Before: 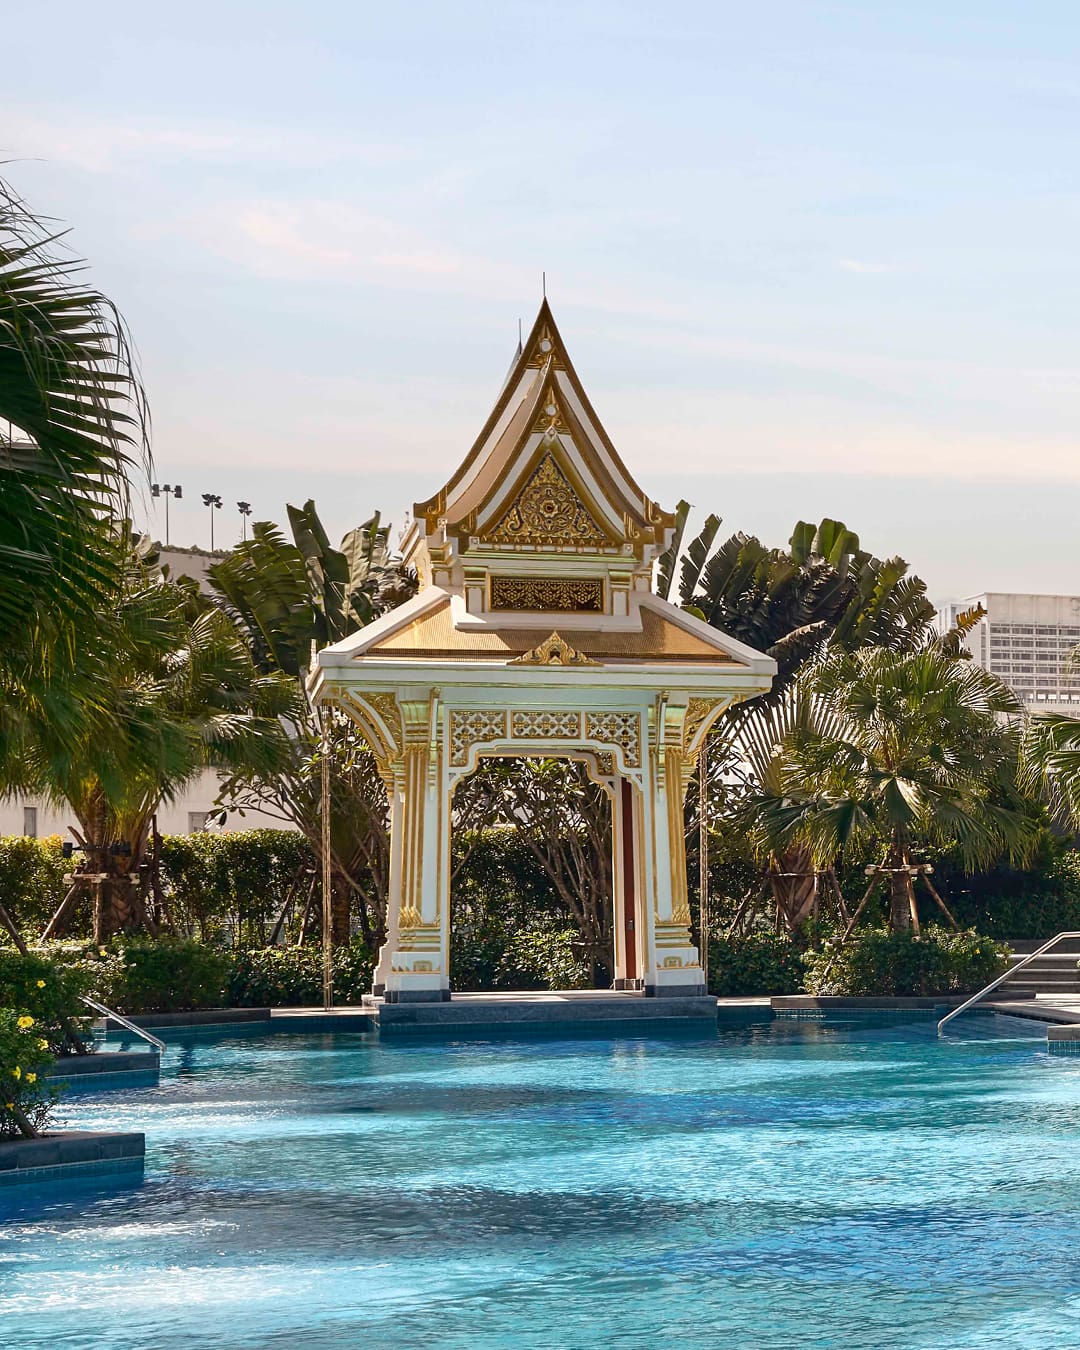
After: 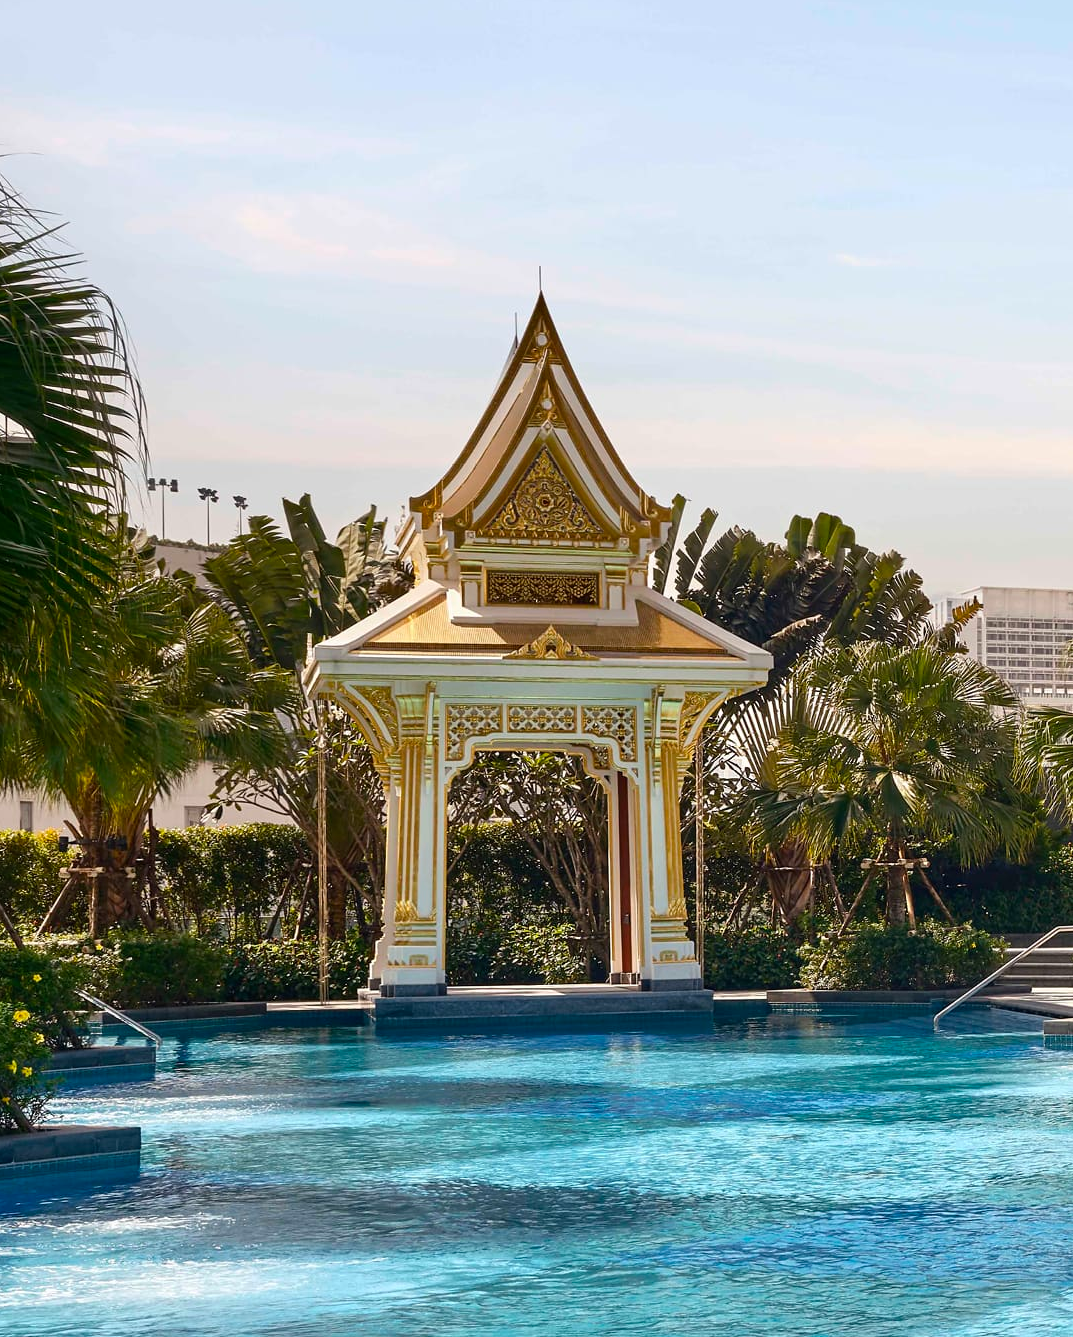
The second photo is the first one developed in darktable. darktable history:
crop: left 0.447%, top 0.476%, right 0.138%, bottom 0.466%
color balance rgb: perceptual saturation grading › global saturation 16.971%
